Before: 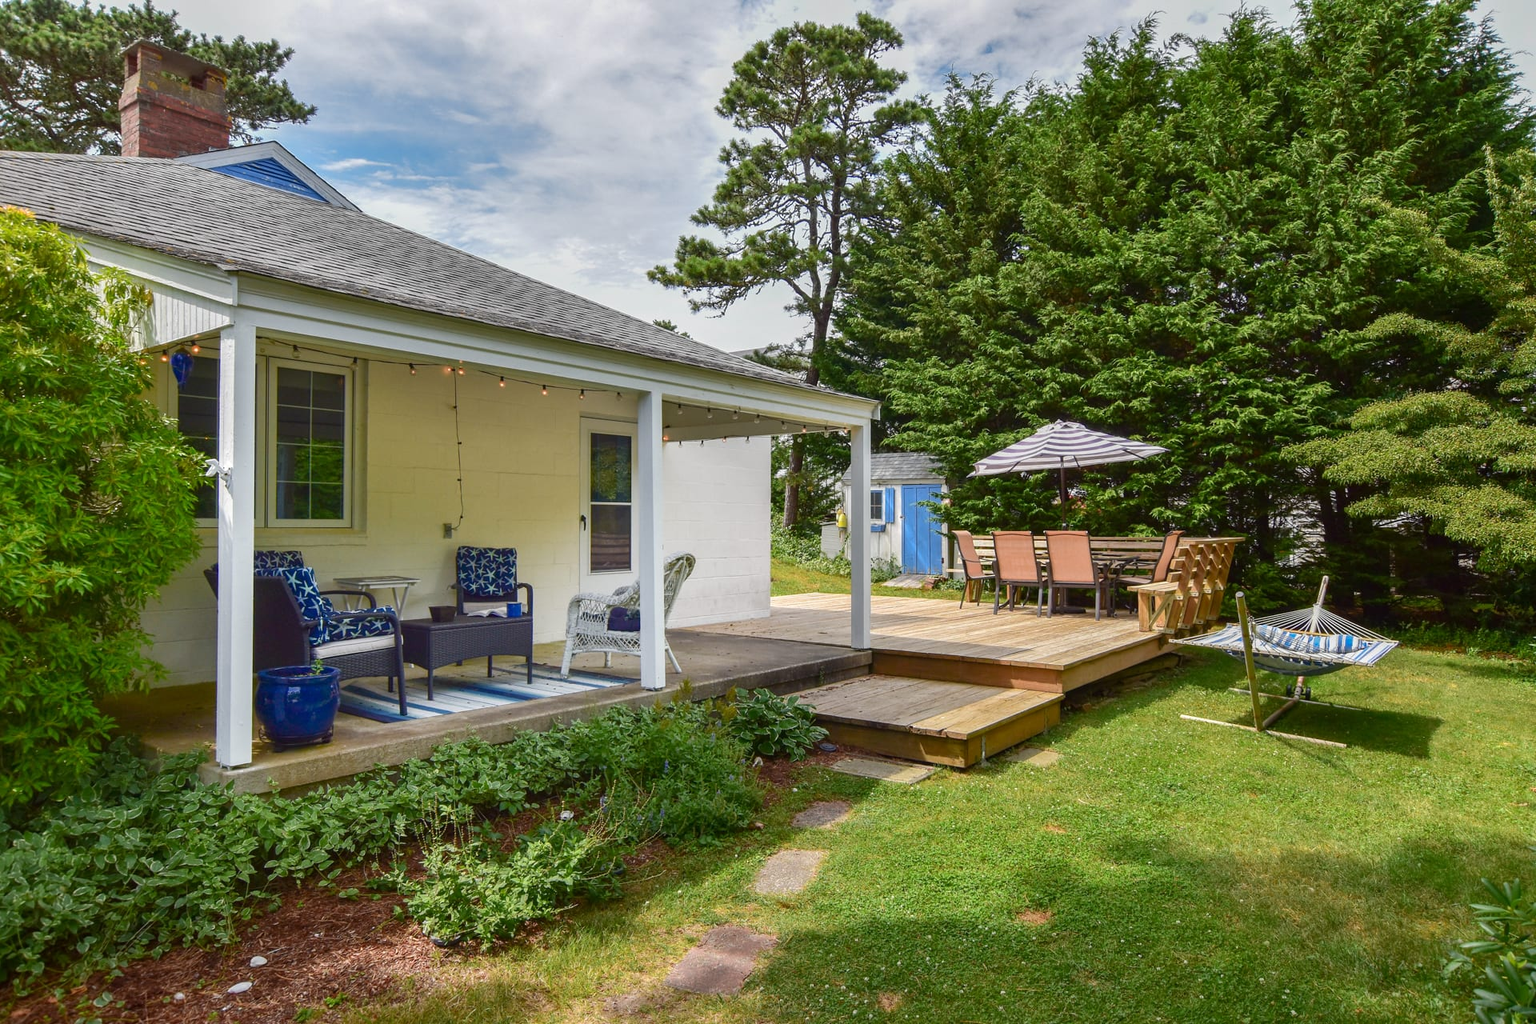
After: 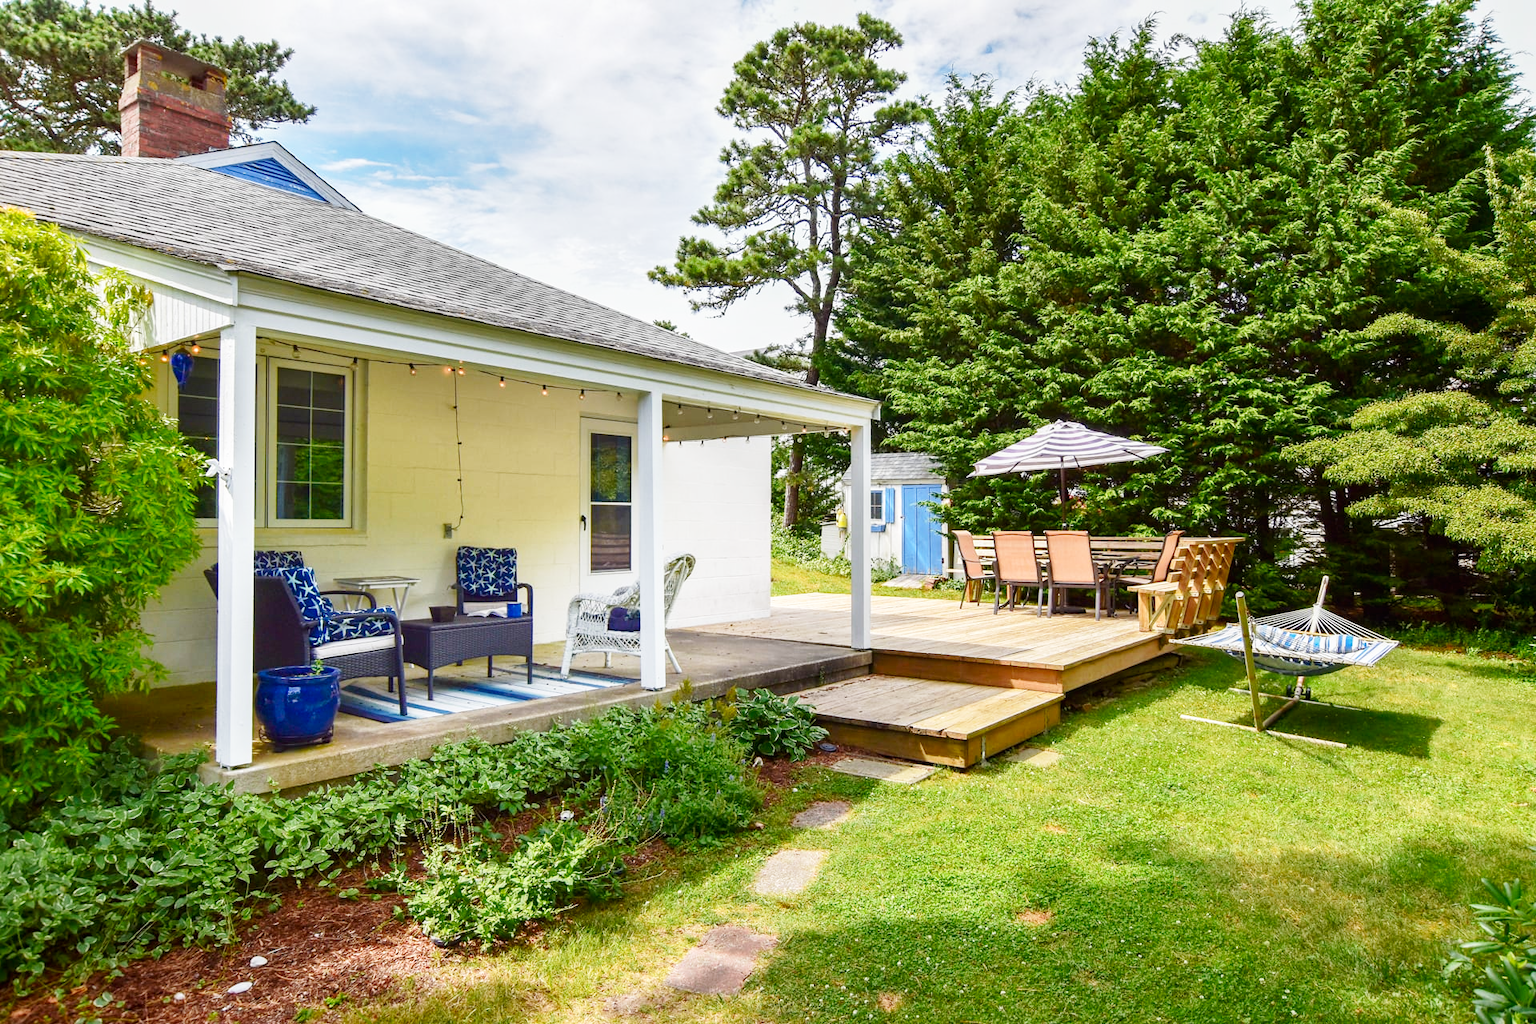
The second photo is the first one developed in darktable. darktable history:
base curve: curves: ch0 [(0, 0) (0.005, 0.002) (0.15, 0.3) (0.4, 0.7) (0.75, 0.95) (1, 1)], preserve colors none
color correction: saturation 0.99
